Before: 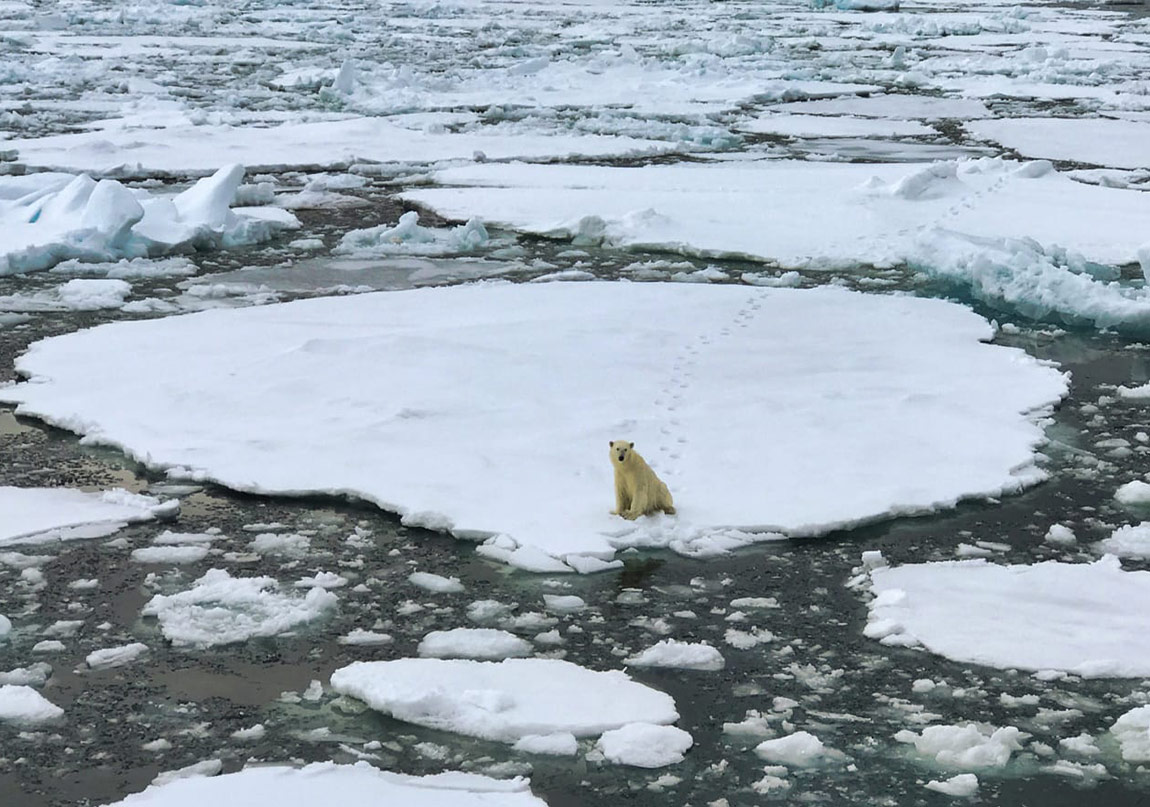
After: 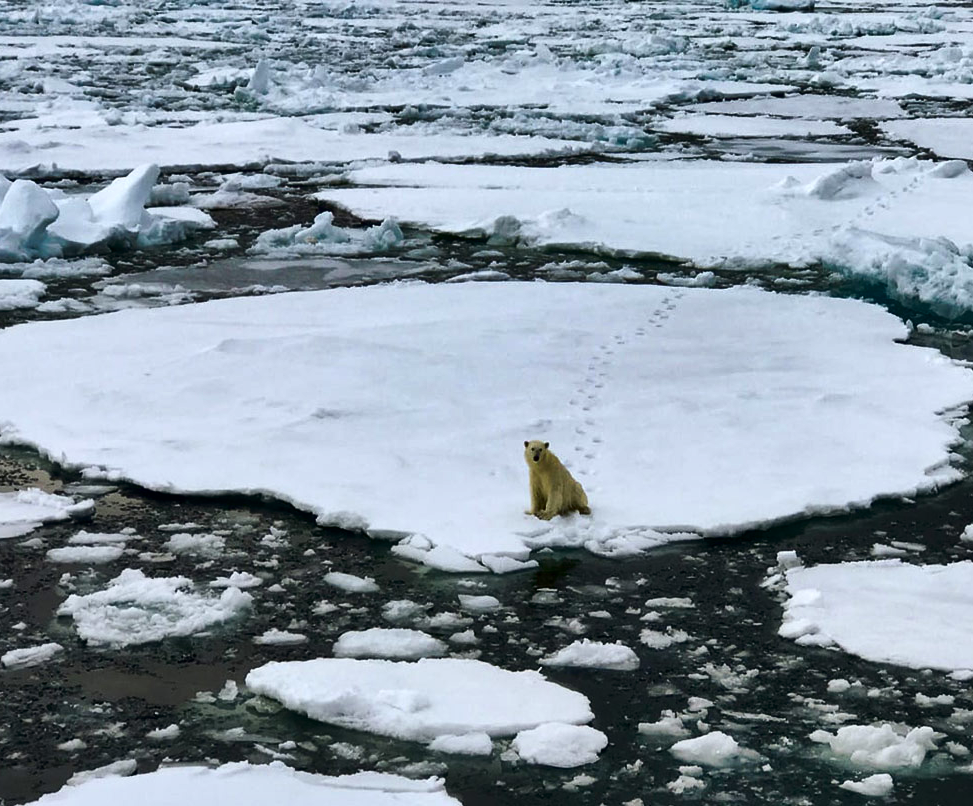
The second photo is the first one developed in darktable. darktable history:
local contrast: mode bilateral grid, contrast 19, coarseness 49, detail 119%, midtone range 0.2
shadows and highlights: shadows 22.71, highlights -49.23, soften with gaussian
crop: left 7.472%, right 7.848%
contrast brightness saturation: contrast 0.19, brightness -0.22, saturation 0.117
